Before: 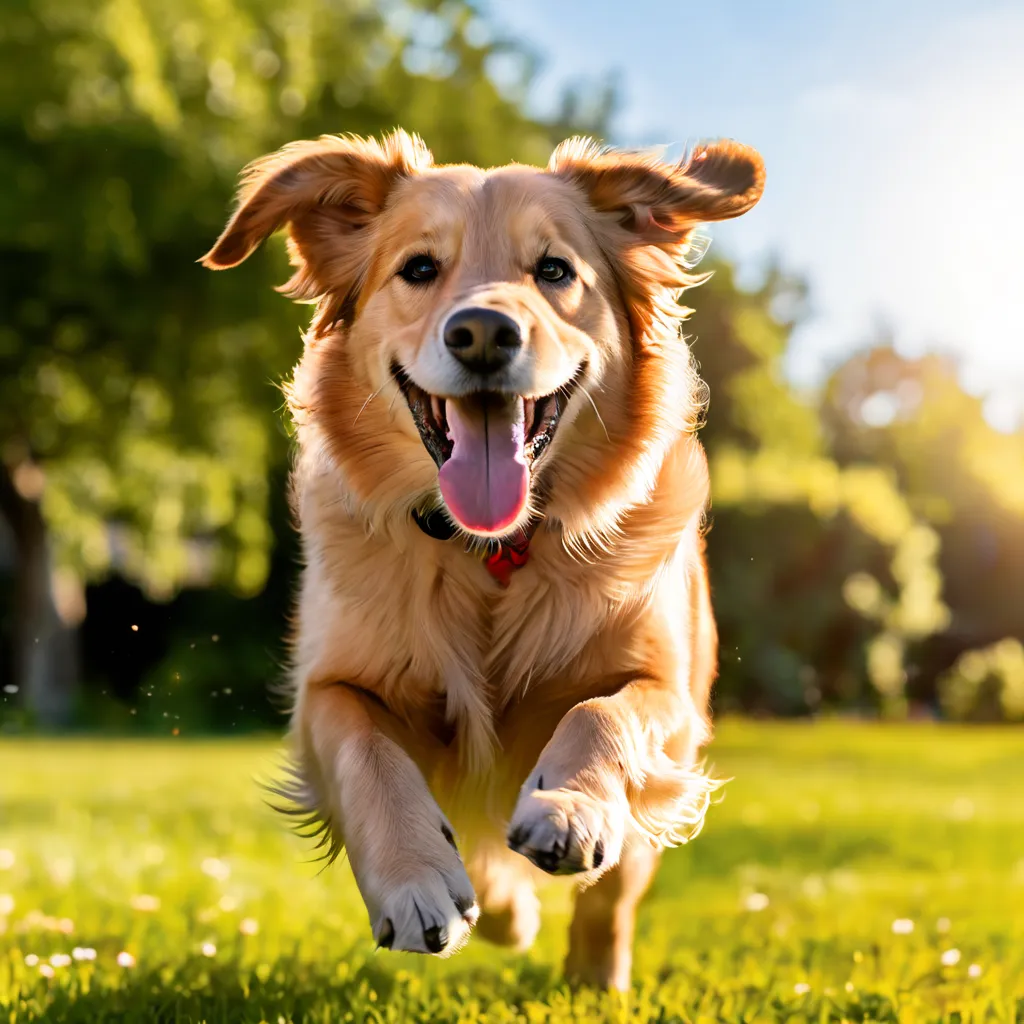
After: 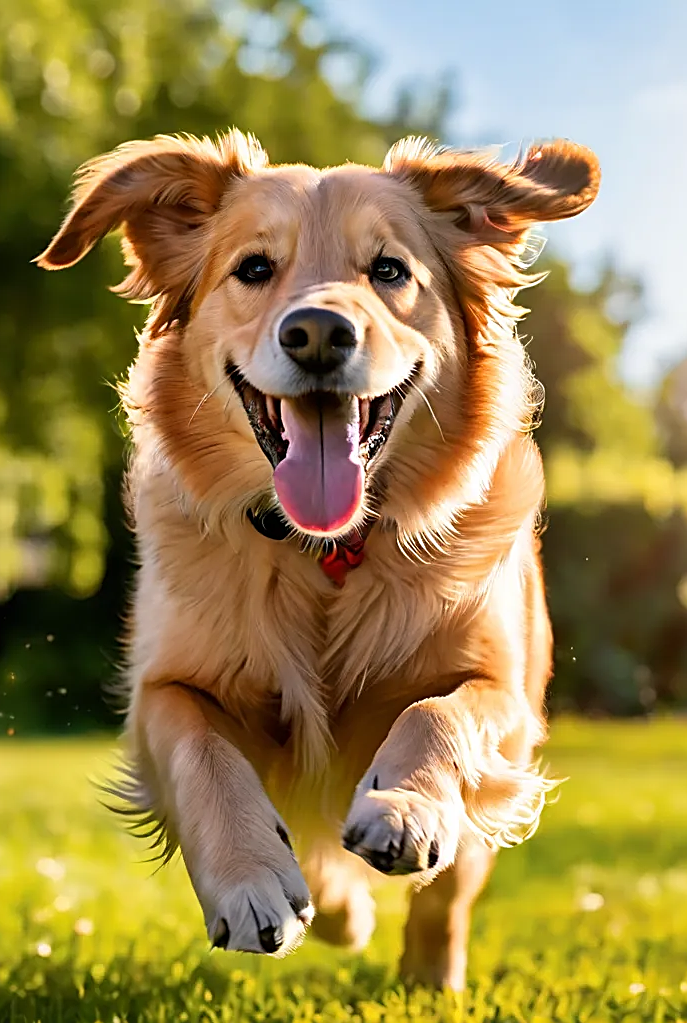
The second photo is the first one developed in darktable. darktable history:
crop and rotate: left 16.204%, right 16.615%
sharpen: amount 0.739
